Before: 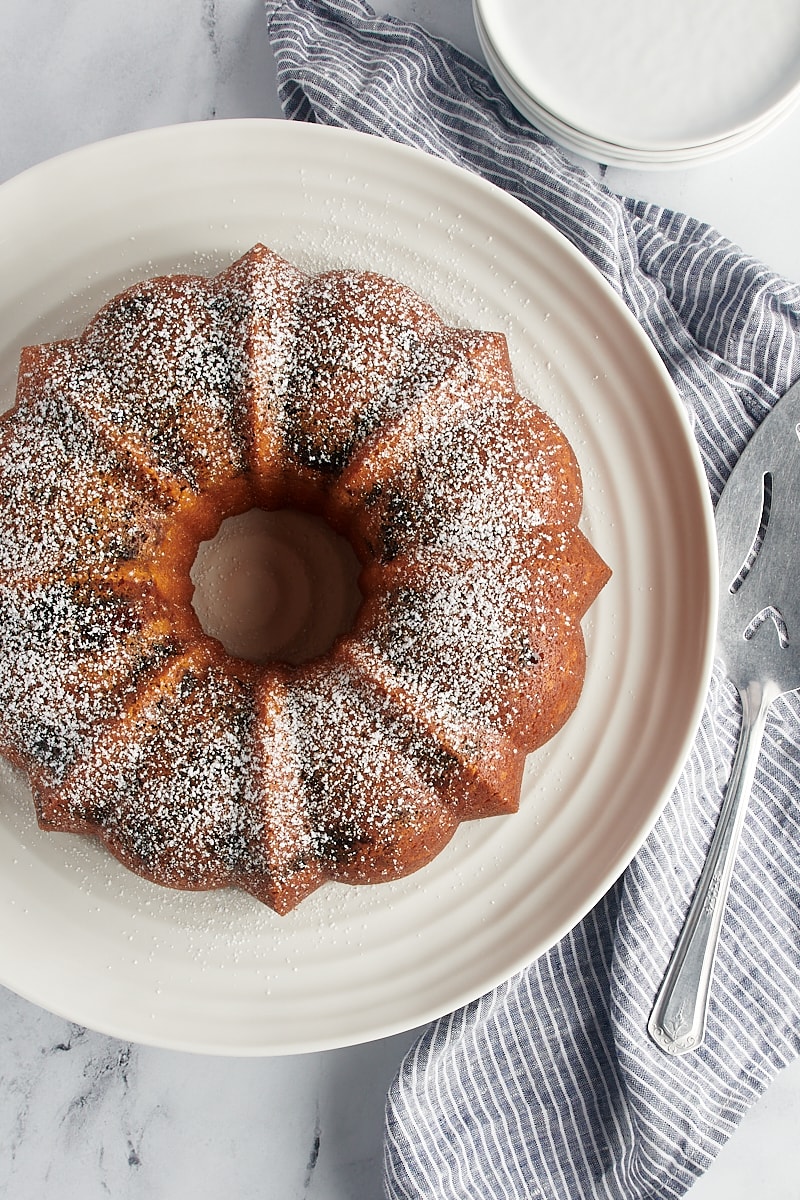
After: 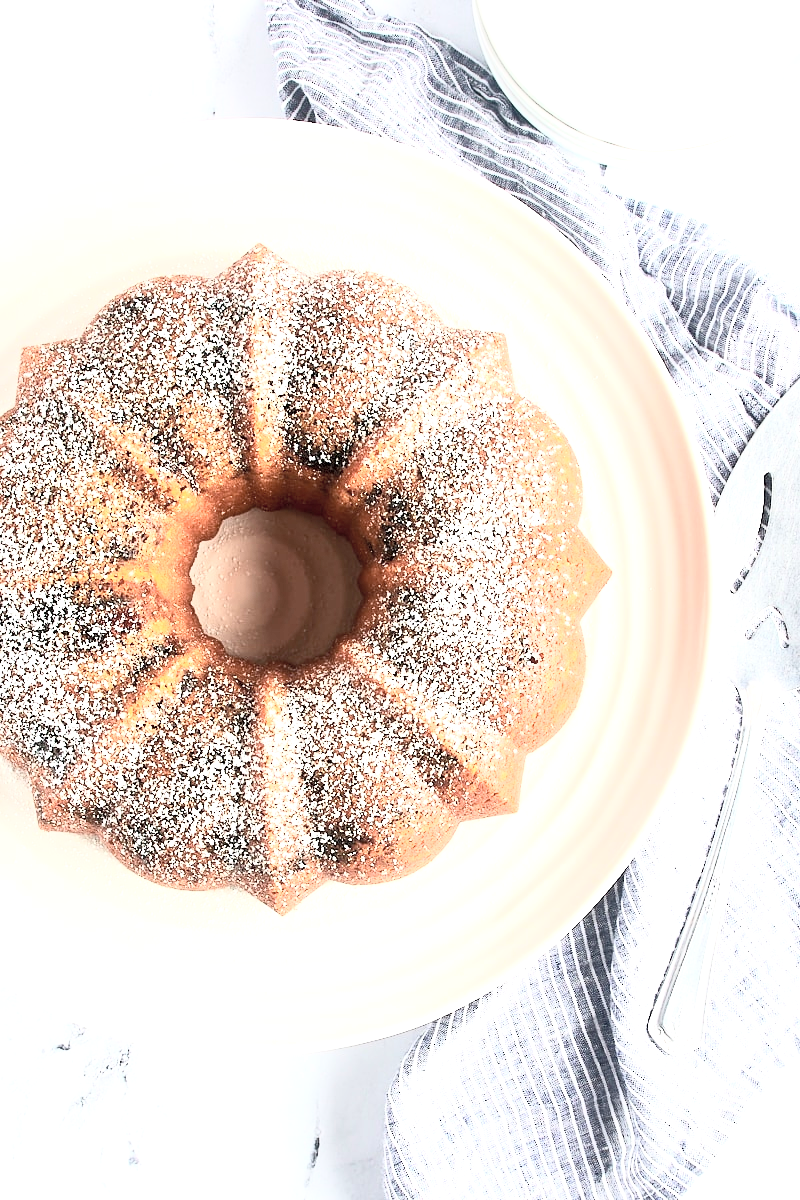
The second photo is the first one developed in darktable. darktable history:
contrast brightness saturation: contrast 0.447, brightness 0.547, saturation -0.185
exposure: black level correction 0.002, exposure 1.301 EV, compensate highlight preservation false
